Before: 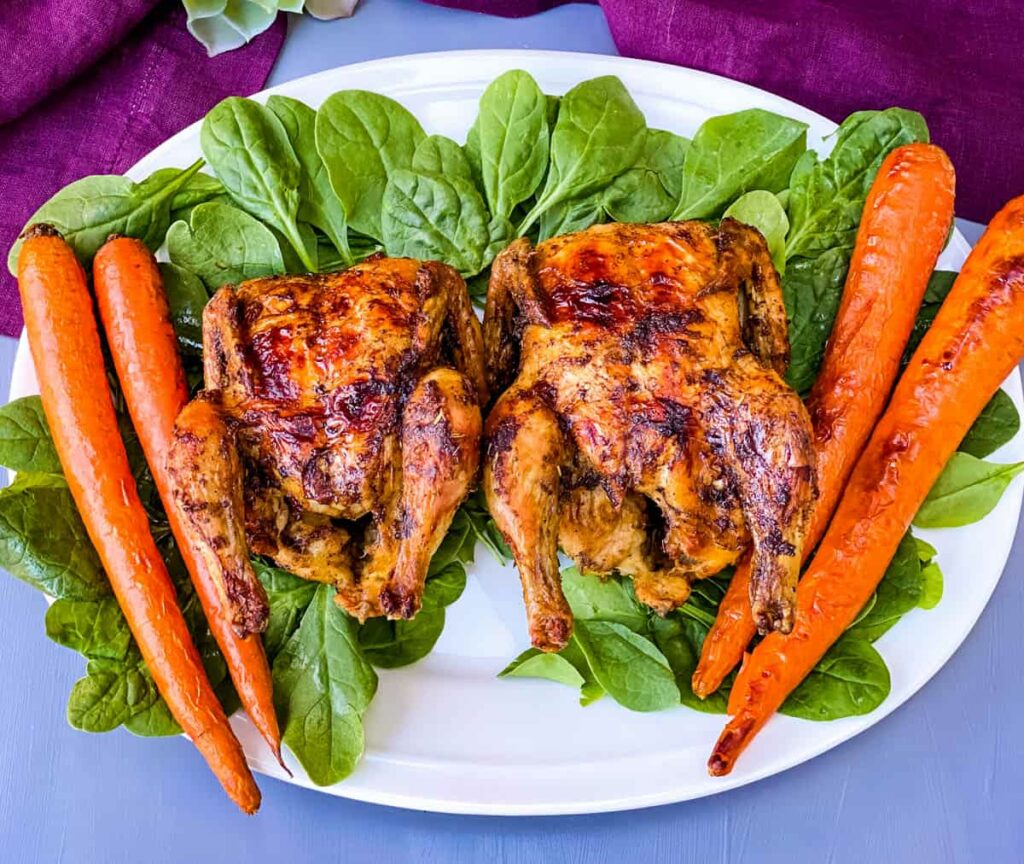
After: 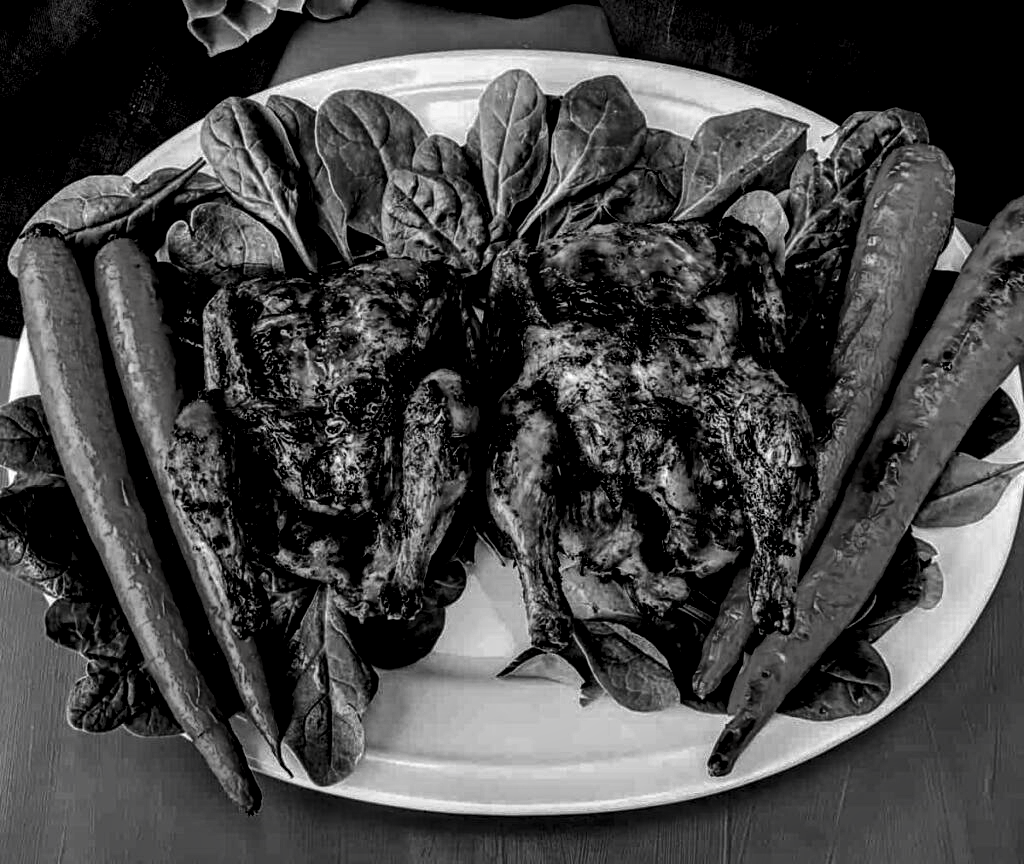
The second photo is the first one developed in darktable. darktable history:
contrast brightness saturation: contrast -0.03, brightness -0.581, saturation -0.993
tone curve: curves: ch0 [(0.013, 0) (0.061, 0.068) (0.239, 0.256) (0.502, 0.505) (0.683, 0.676) (0.761, 0.773) (0.858, 0.858) (0.987, 0.945)]; ch1 [(0, 0) (0.172, 0.123) (0.304, 0.288) (0.414, 0.44) (0.472, 0.473) (0.502, 0.508) (0.521, 0.528) (0.583, 0.595) (0.654, 0.673) (0.728, 0.761) (1, 1)]; ch2 [(0, 0) (0.411, 0.424) (0.485, 0.476) (0.502, 0.502) (0.553, 0.557) (0.57, 0.576) (1, 1)], preserve colors none
filmic rgb: black relative exposure -3.99 EV, white relative exposure 2.98 EV, hardness 2.98, contrast 1.486
haze removal: compatibility mode true, adaptive false
local contrast: highlights 21%, detail 196%
exposure: black level correction 0.011, exposure -0.473 EV, compensate exposure bias true, compensate highlight preservation false
